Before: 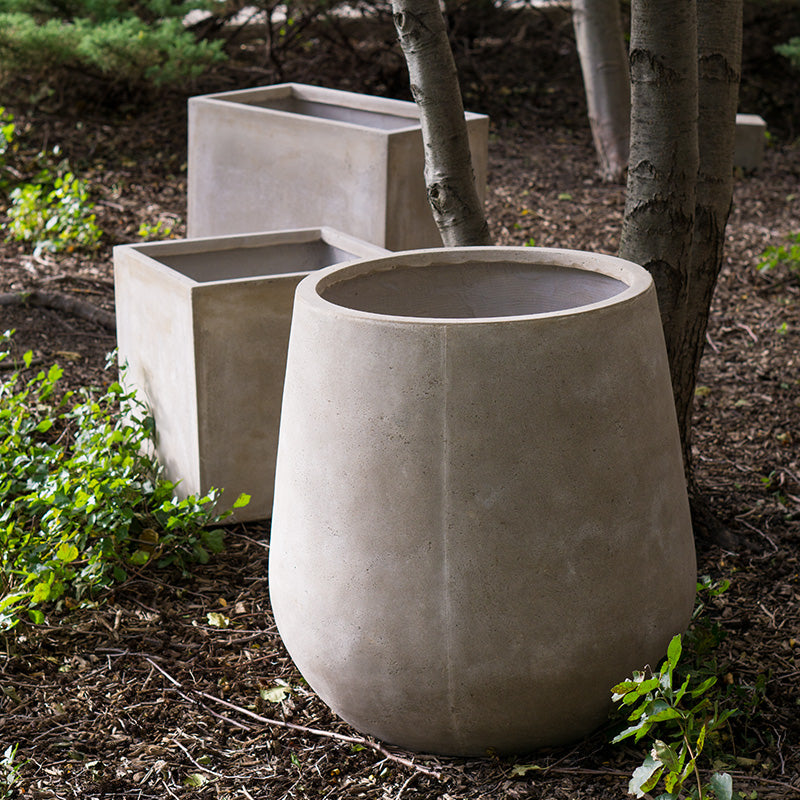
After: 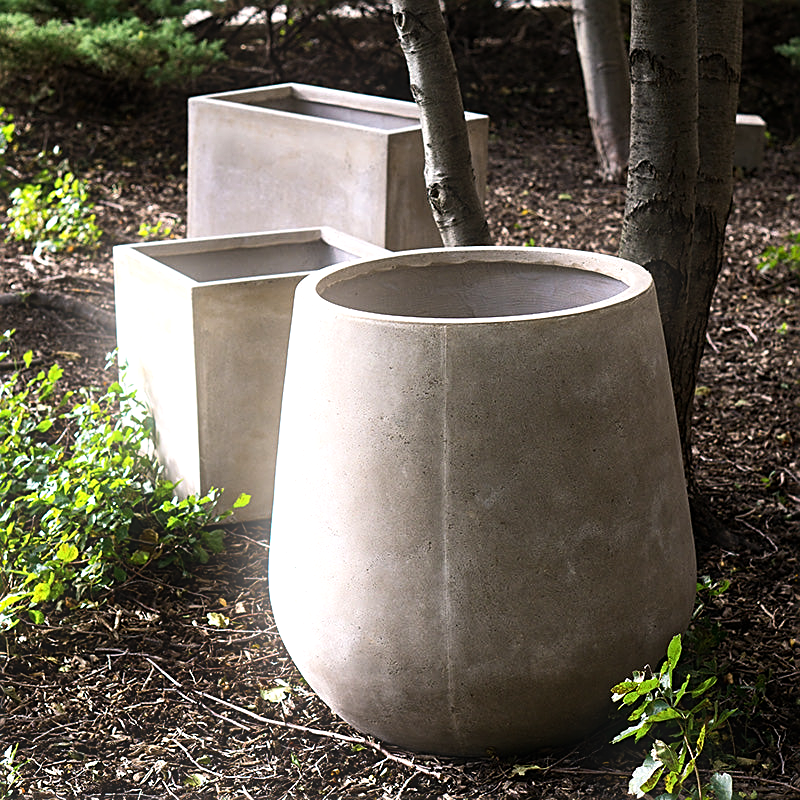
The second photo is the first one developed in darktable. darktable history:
bloom: size 9%, threshold 100%, strength 7%
tone equalizer: -8 EV -0.75 EV, -7 EV -0.7 EV, -6 EV -0.6 EV, -5 EV -0.4 EV, -3 EV 0.4 EV, -2 EV 0.6 EV, -1 EV 0.7 EV, +0 EV 0.75 EV, edges refinement/feathering 500, mask exposure compensation -1.57 EV, preserve details no
sharpen: on, module defaults
